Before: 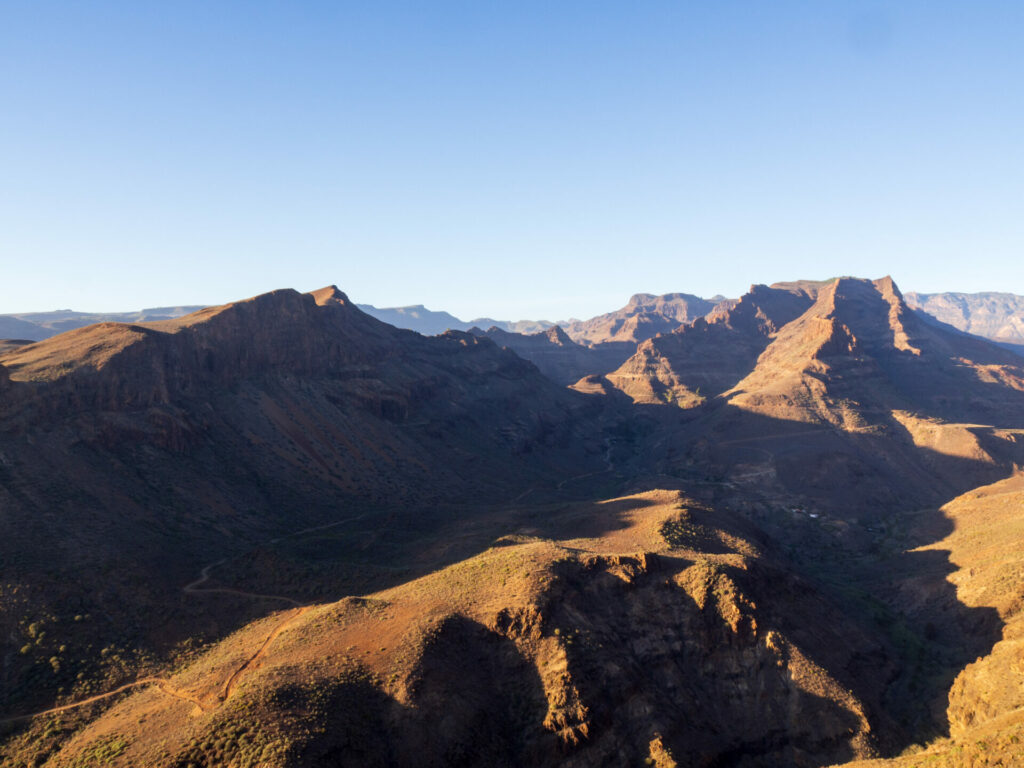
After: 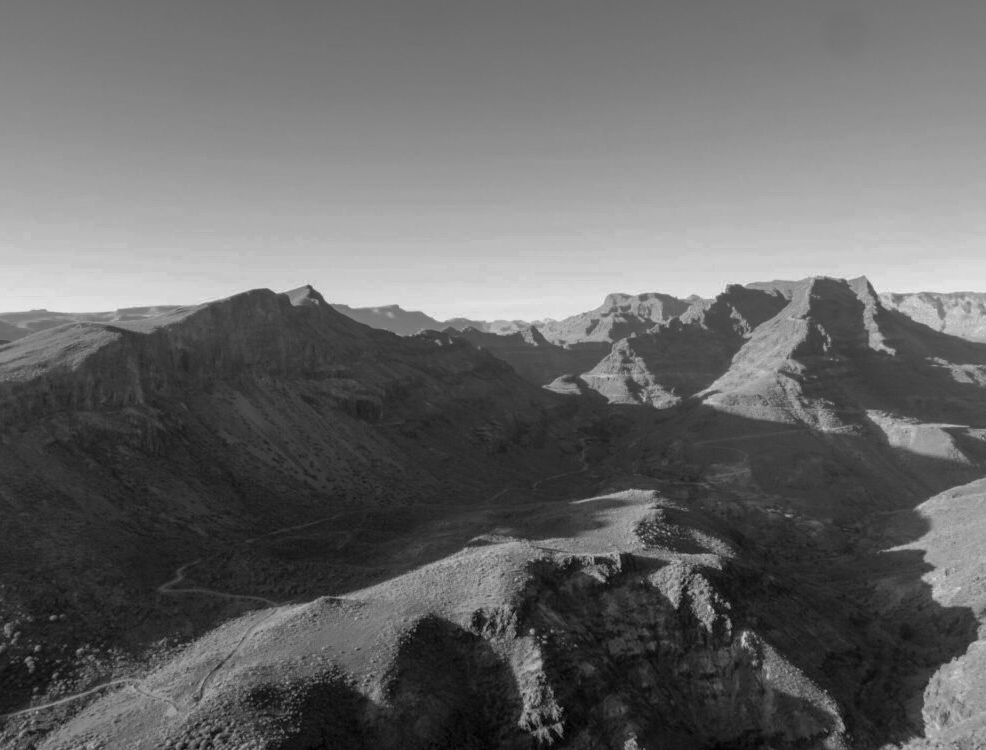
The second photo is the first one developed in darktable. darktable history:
crop and rotate: left 2.536%, right 1.107%, bottom 2.246%
color zones: curves: ch0 [(0.002, 0.593) (0.143, 0.417) (0.285, 0.541) (0.455, 0.289) (0.608, 0.327) (0.727, 0.283) (0.869, 0.571) (1, 0.603)]; ch1 [(0, 0) (0.143, 0) (0.286, 0) (0.429, 0) (0.571, 0) (0.714, 0) (0.857, 0)]
shadows and highlights: on, module defaults
